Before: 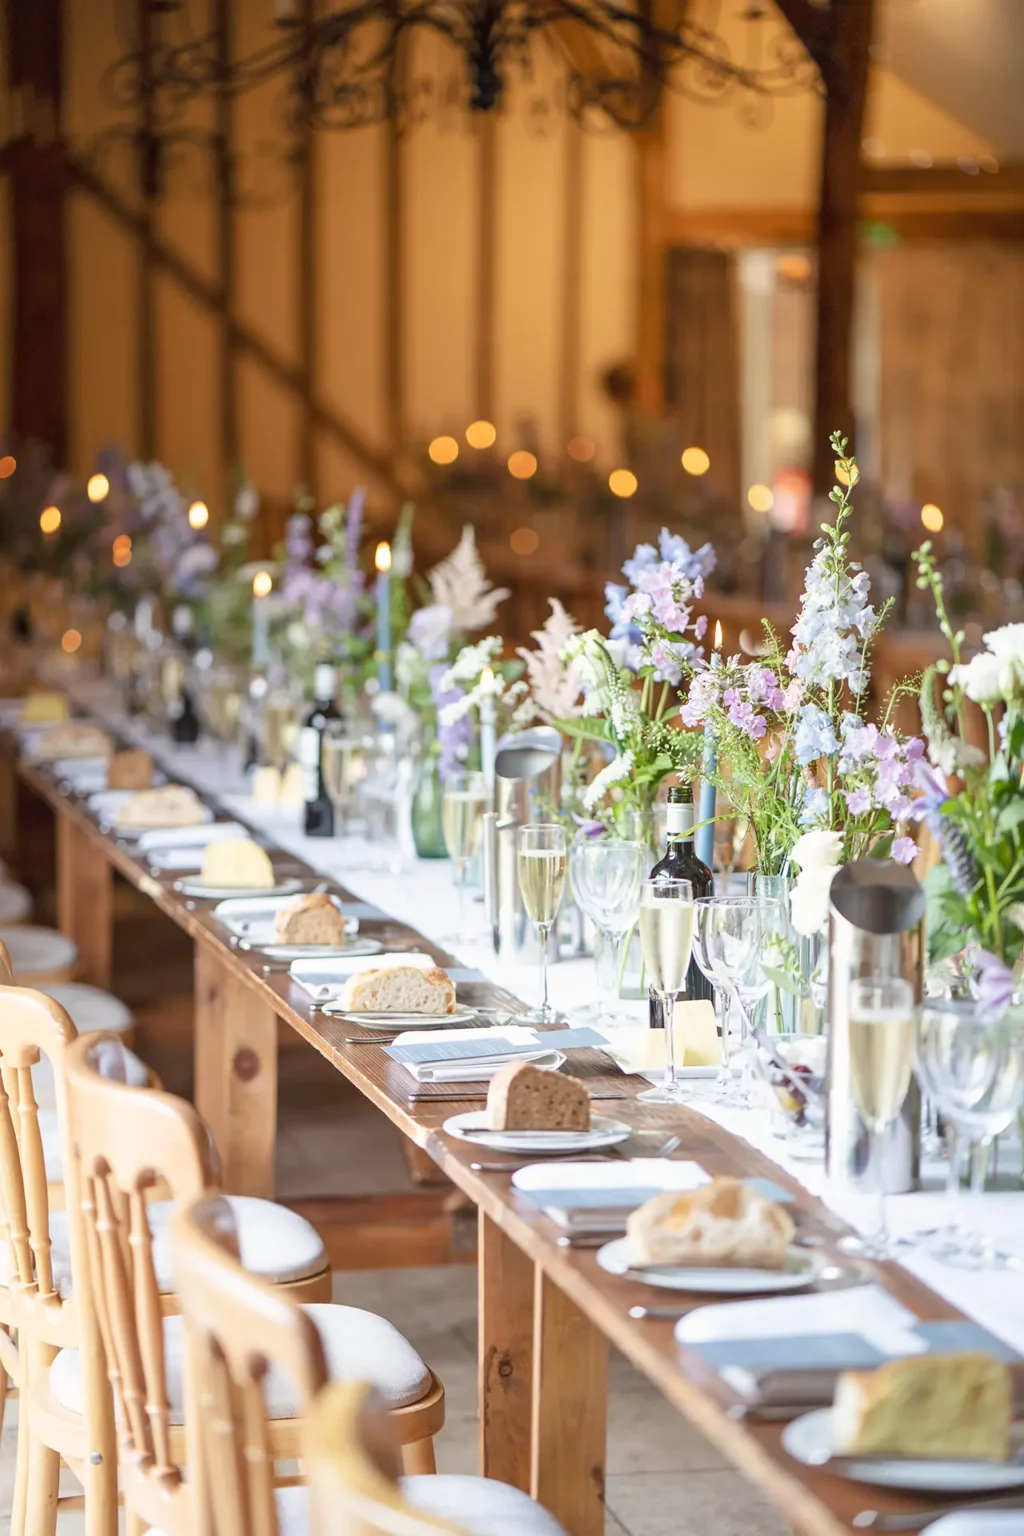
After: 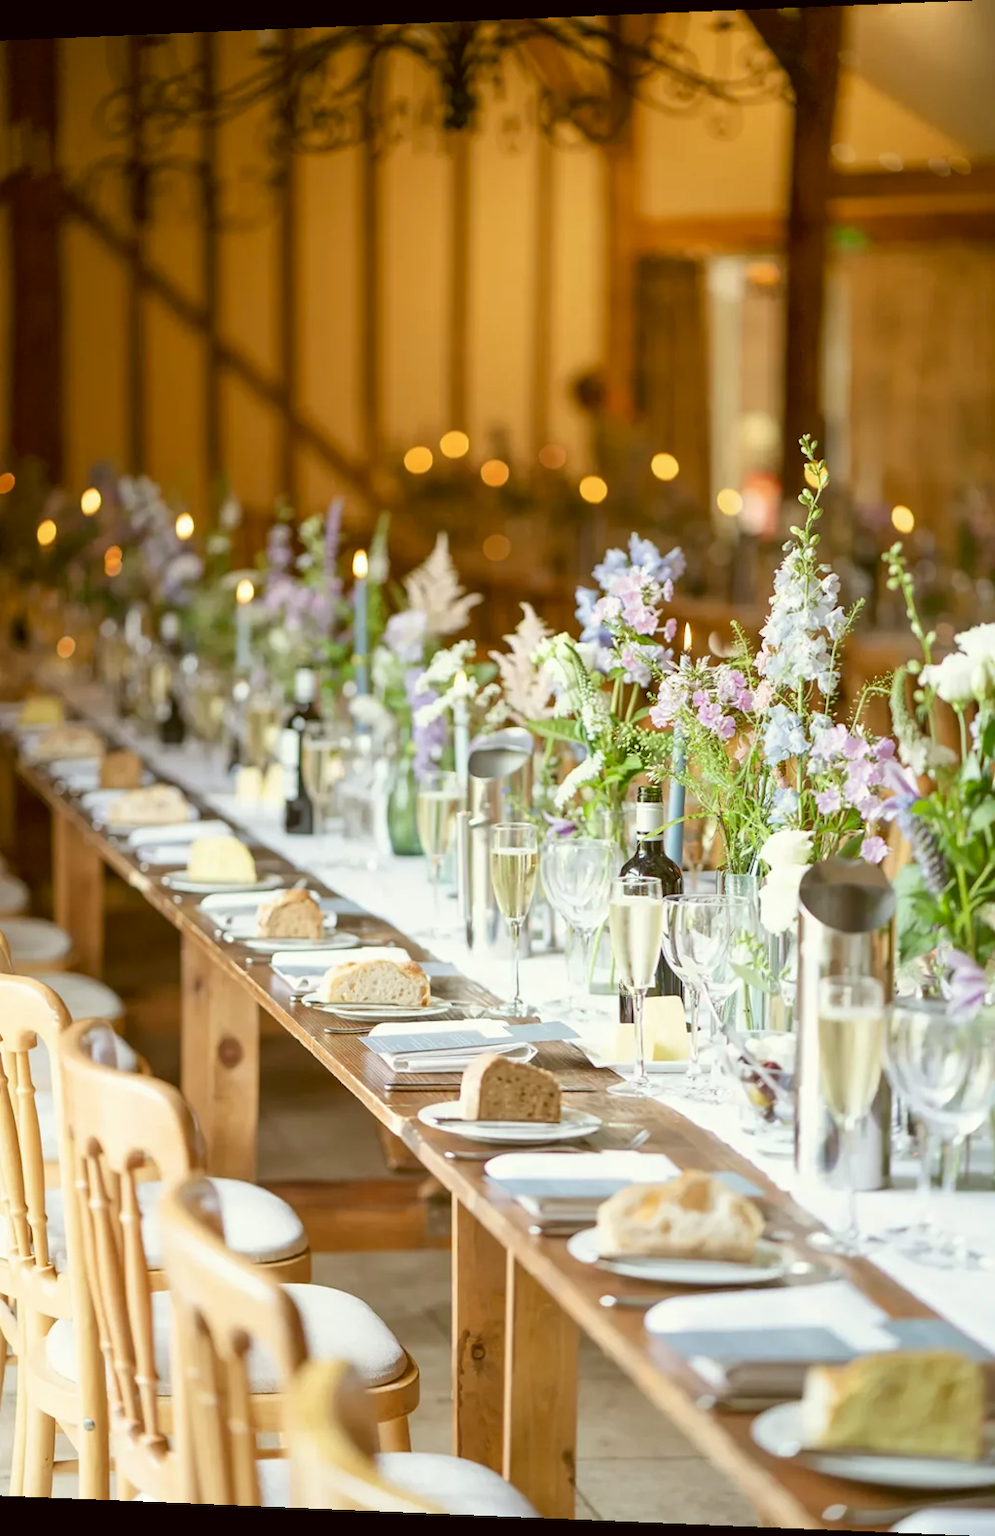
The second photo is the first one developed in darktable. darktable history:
color calibration: x 0.355, y 0.367, temperature 4700.38 K
rotate and perspective: lens shift (horizontal) -0.055, automatic cropping off
color correction: highlights a* -1.43, highlights b* 10.12, shadows a* 0.395, shadows b* 19.35
